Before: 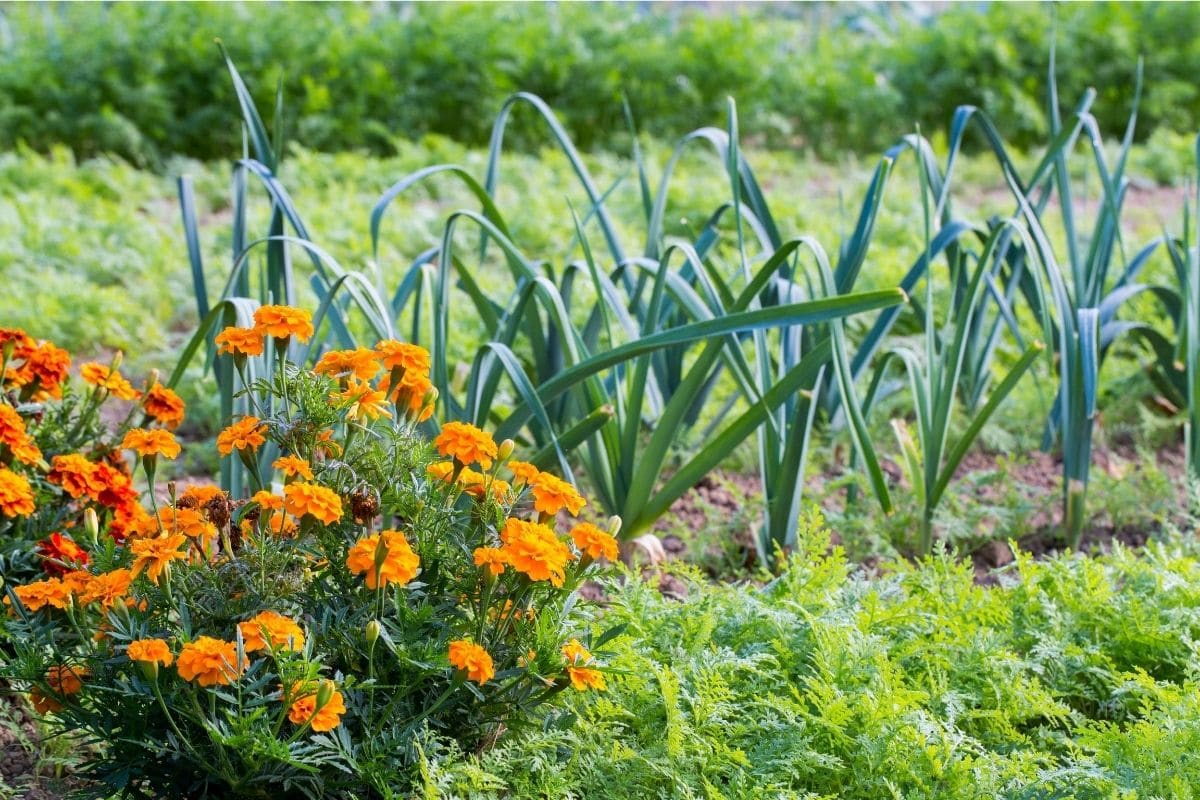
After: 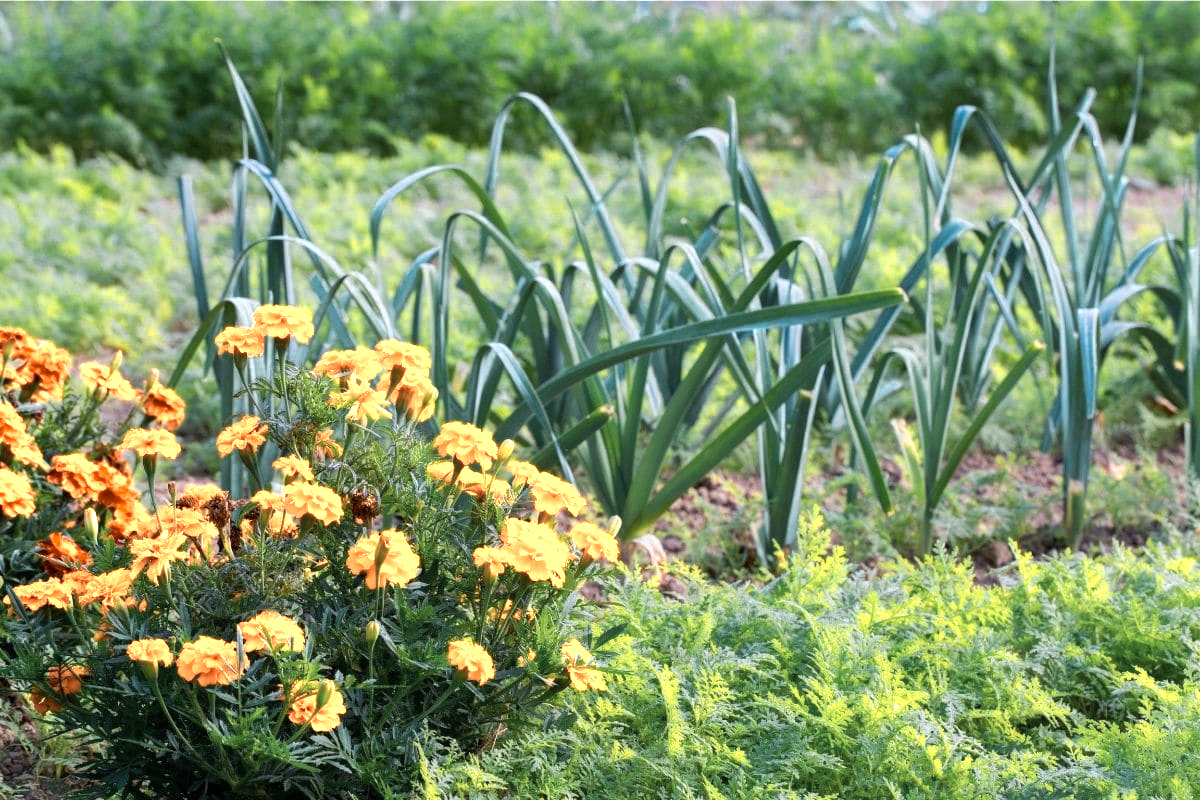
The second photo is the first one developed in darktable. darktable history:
color zones: curves: ch0 [(0.018, 0.548) (0.197, 0.654) (0.425, 0.447) (0.605, 0.658) (0.732, 0.579)]; ch1 [(0.105, 0.531) (0.224, 0.531) (0.386, 0.39) (0.618, 0.456) (0.732, 0.456) (0.956, 0.421)]; ch2 [(0.039, 0.583) (0.215, 0.465) (0.399, 0.544) (0.465, 0.548) (0.614, 0.447) (0.724, 0.43) (0.882, 0.623) (0.956, 0.632)], mix 31.05%
